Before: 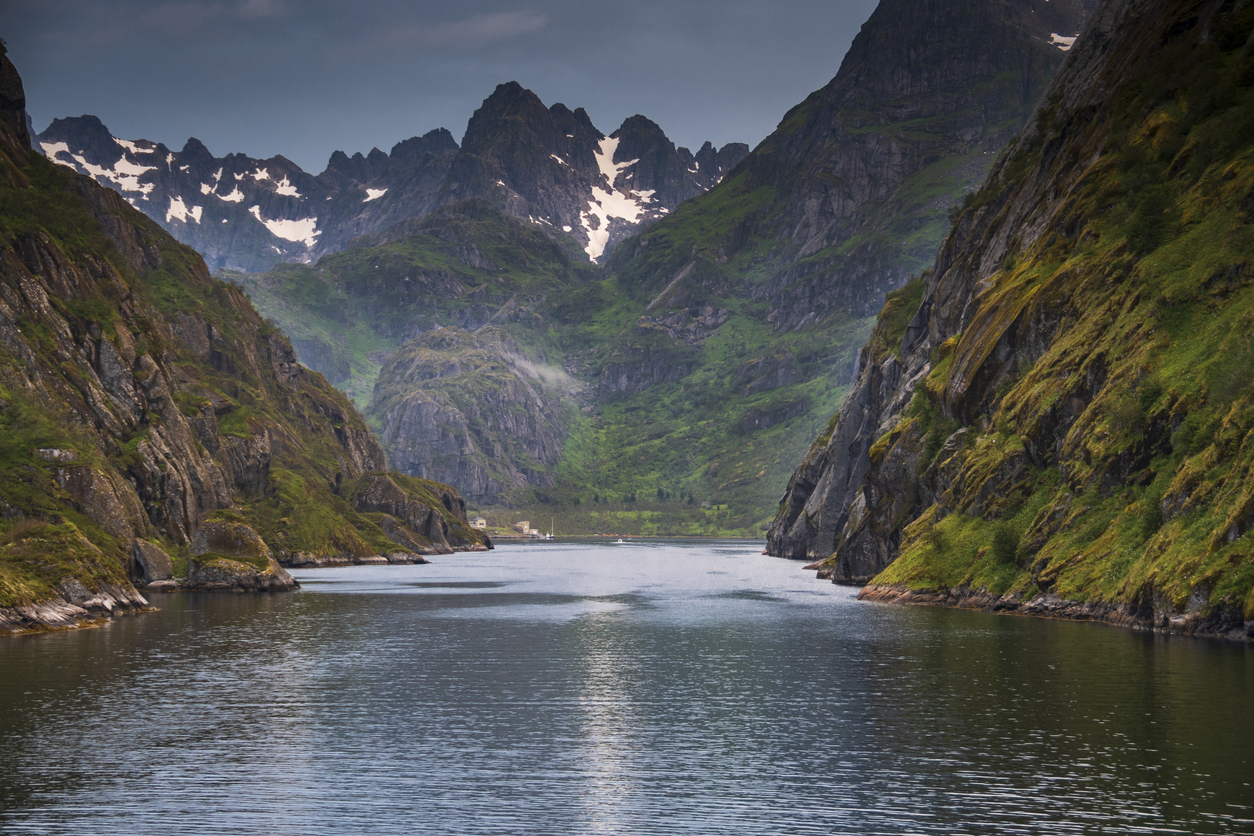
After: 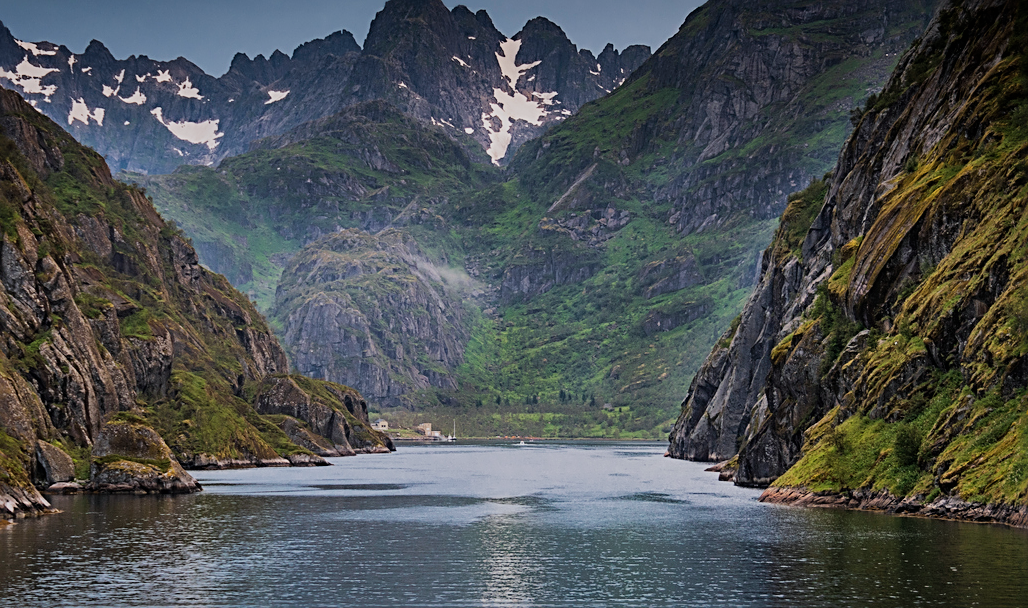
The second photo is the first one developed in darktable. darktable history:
crop: left 7.856%, top 11.836%, right 10.12%, bottom 15.387%
white balance: red 0.98, blue 1.034
sharpen: radius 2.543, amount 0.636
filmic rgb: black relative exposure -7.65 EV, white relative exposure 4.56 EV, hardness 3.61
shadows and highlights: shadows 20.55, highlights -20.99, soften with gaussian
